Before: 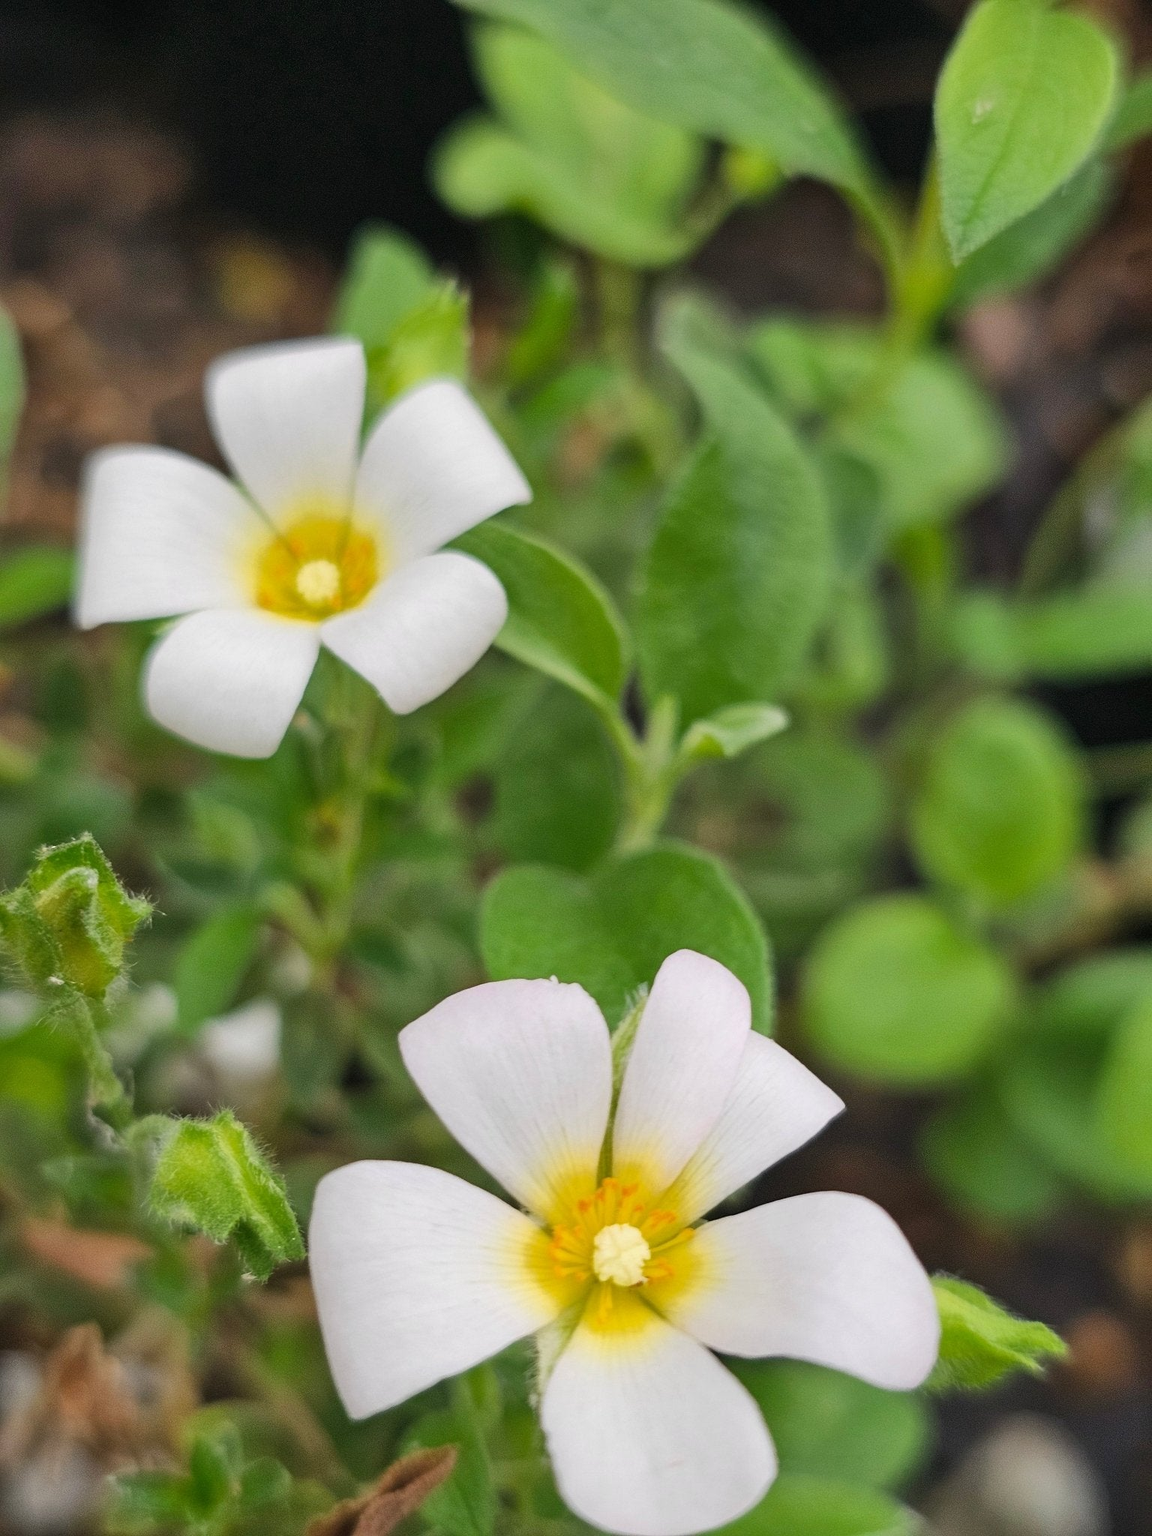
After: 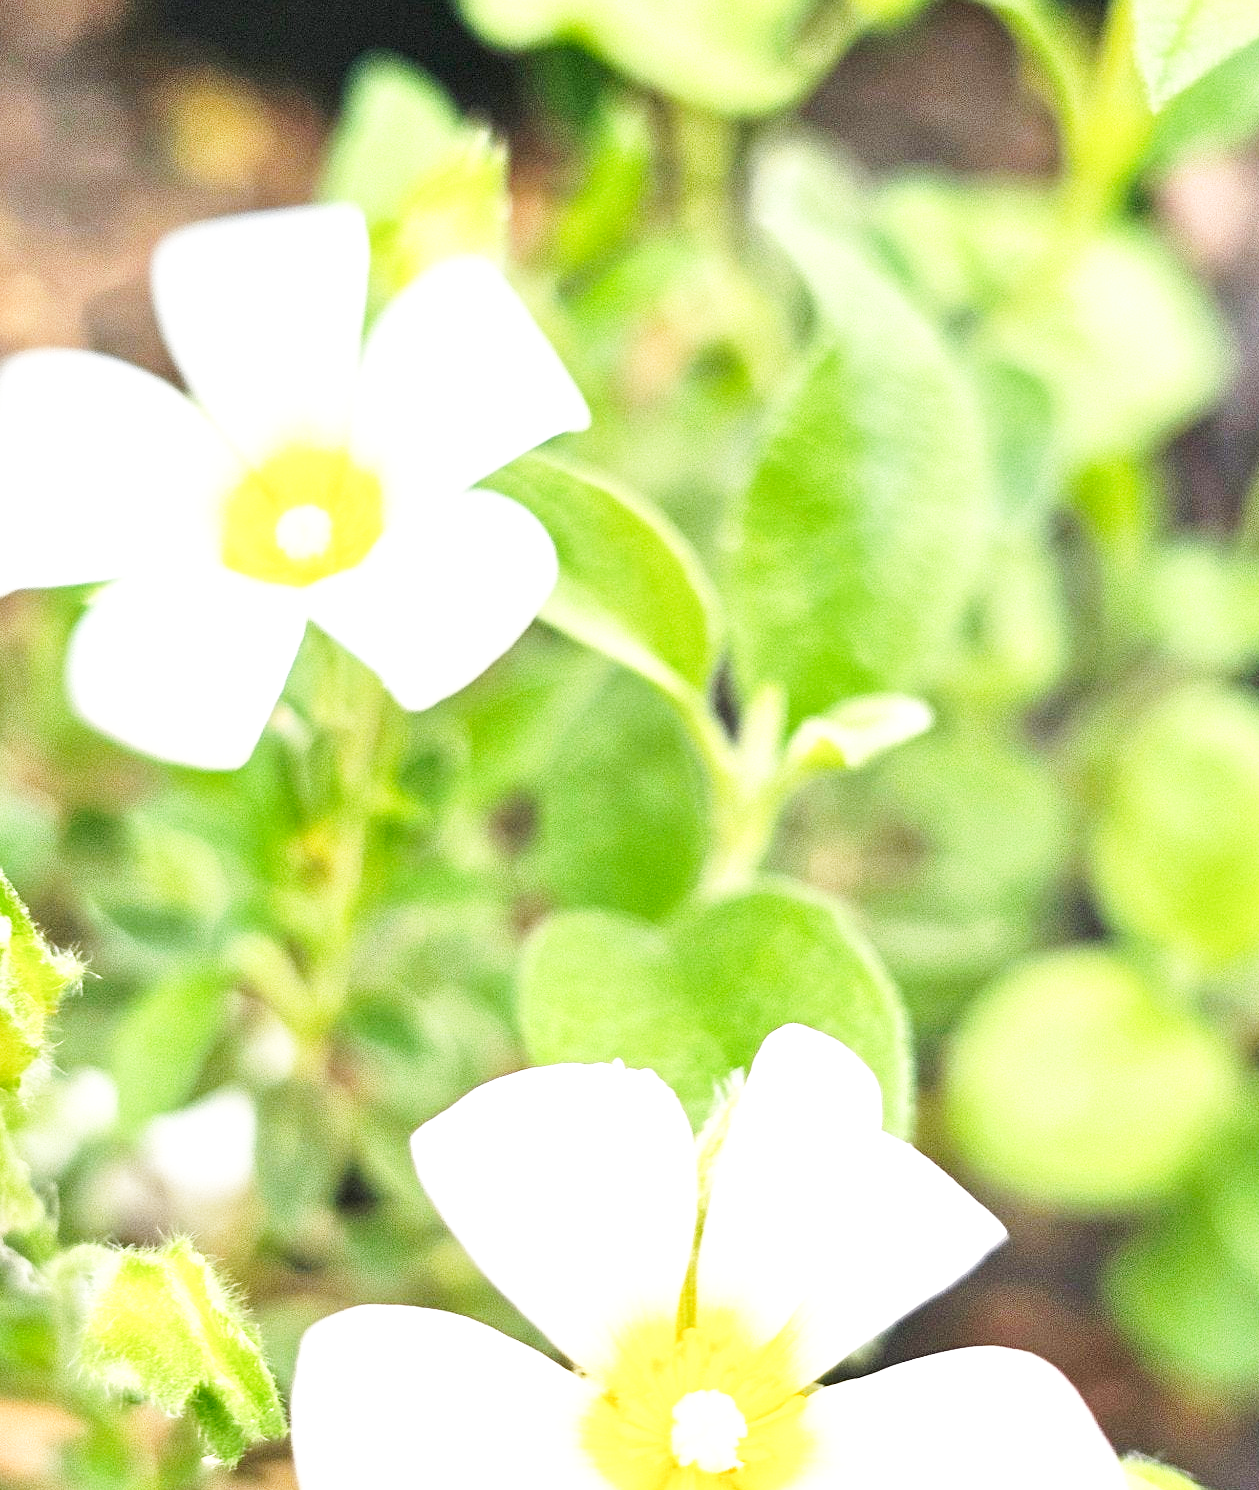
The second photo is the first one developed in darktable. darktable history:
crop: left 7.856%, top 11.836%, right 10.12%, bottom 15.387%
exposure: black level correction 0, exposure 1.45 EV, compensate exposure bias true, compensate highlight preservation false
base curve: curves: ch0 [(0, 0) (0.005, 0.002) (0.15, 0.3) (0.4, 0.7) (0.75, 0.95) (1, 1)], preserve colors none
